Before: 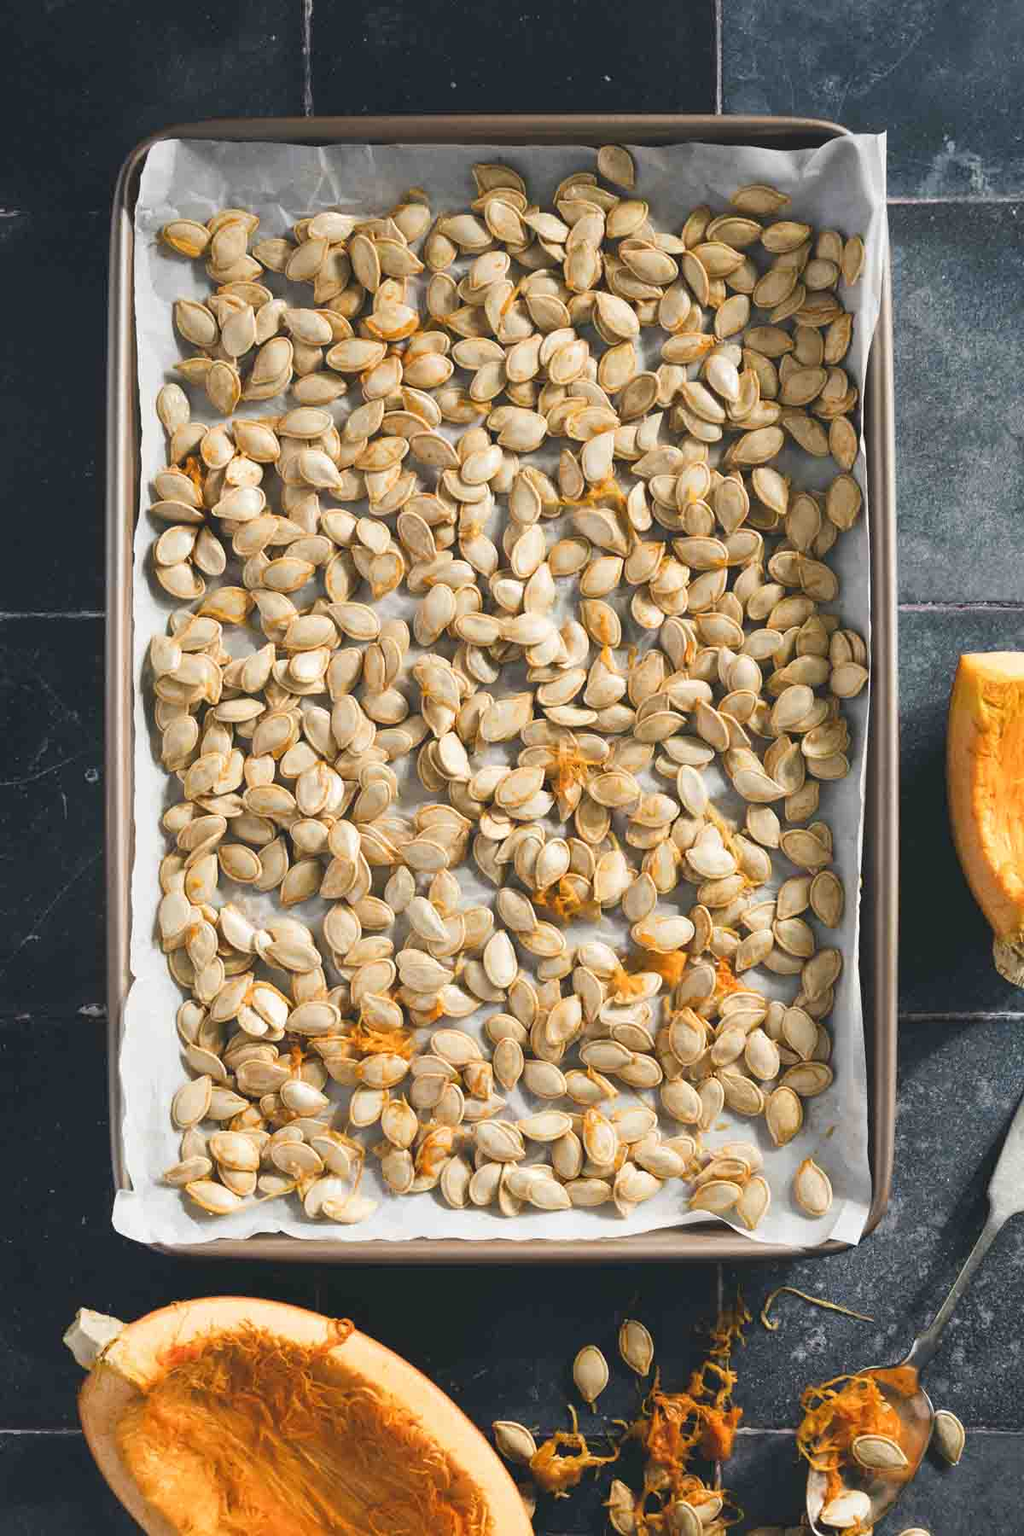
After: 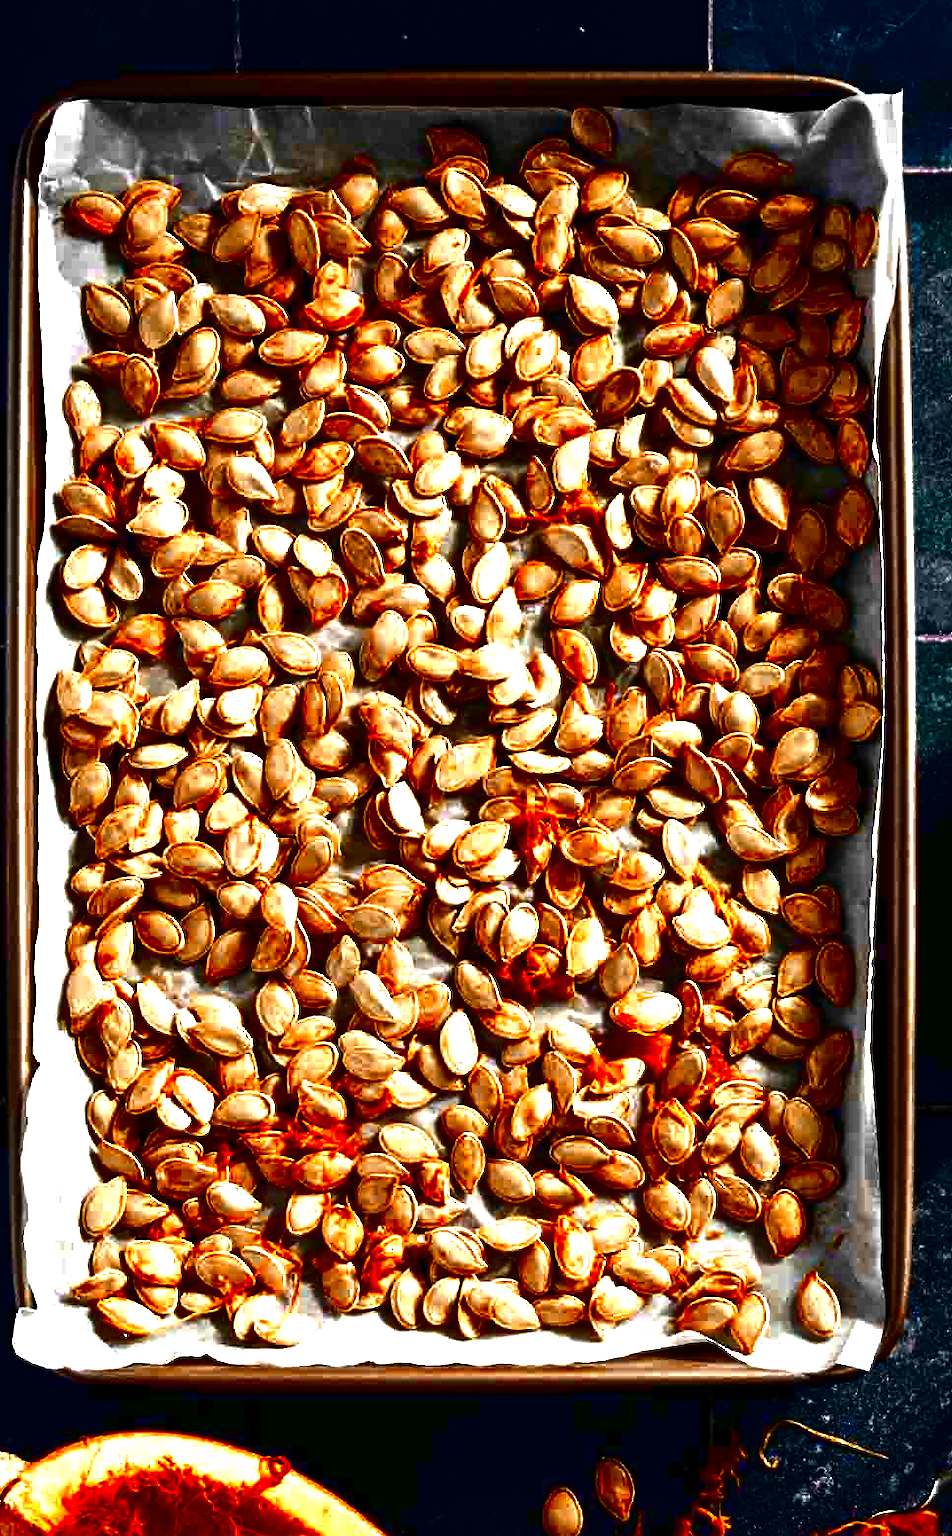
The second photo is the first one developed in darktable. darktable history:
crop: left 9.929%, top 3.475%, right 9.188%, bottom 9.529%
tone equalizer: -8 EV -0.75 EV, -7 EV -0.7 EV, -6 EV -0.6 EV, -5 EV -0.4 EV, -3 EV 0.4 EV, -2 EV 0.6 EV, -1 EV 0.7 EV, +0 EV 0.75 EV, edges refinement/feathering 500, mask exposure compensation -1.57 EV, preserve details no
contrast brightness saturation: brightness -1, saturation 1
color balance rgb: linear chroma grading › shadows -8%, linear chroma grading › global chroma 10%, perceptual saturation grading › global saturation 2%, perceptual saturation grading › highlights -2%, perceptual saturation grading › mid-tones 4%, perceptual saturation grading › shadows 8%, perceptual brilliance grading › global brilliance 2%, perceptual brilliance grading › highlights -4%, global vibrance 16%, saturation formula JzAzBz (2021)
color zones: curves: ch2 [(0, 0.5) (0.143, 0.5) (0.286, 0.416) (0.429, 0.5) (0.571, 0.5) (0.714, 0.5) (0.857, 0.5) (1, 0.5)]
contrast equalizer: y [[0.5, 0.501, 0.525, 0.597, 0.58, 0.514], [0.5 ×6], [0.5 ×6], [0 ×6], [0 ×6]]
